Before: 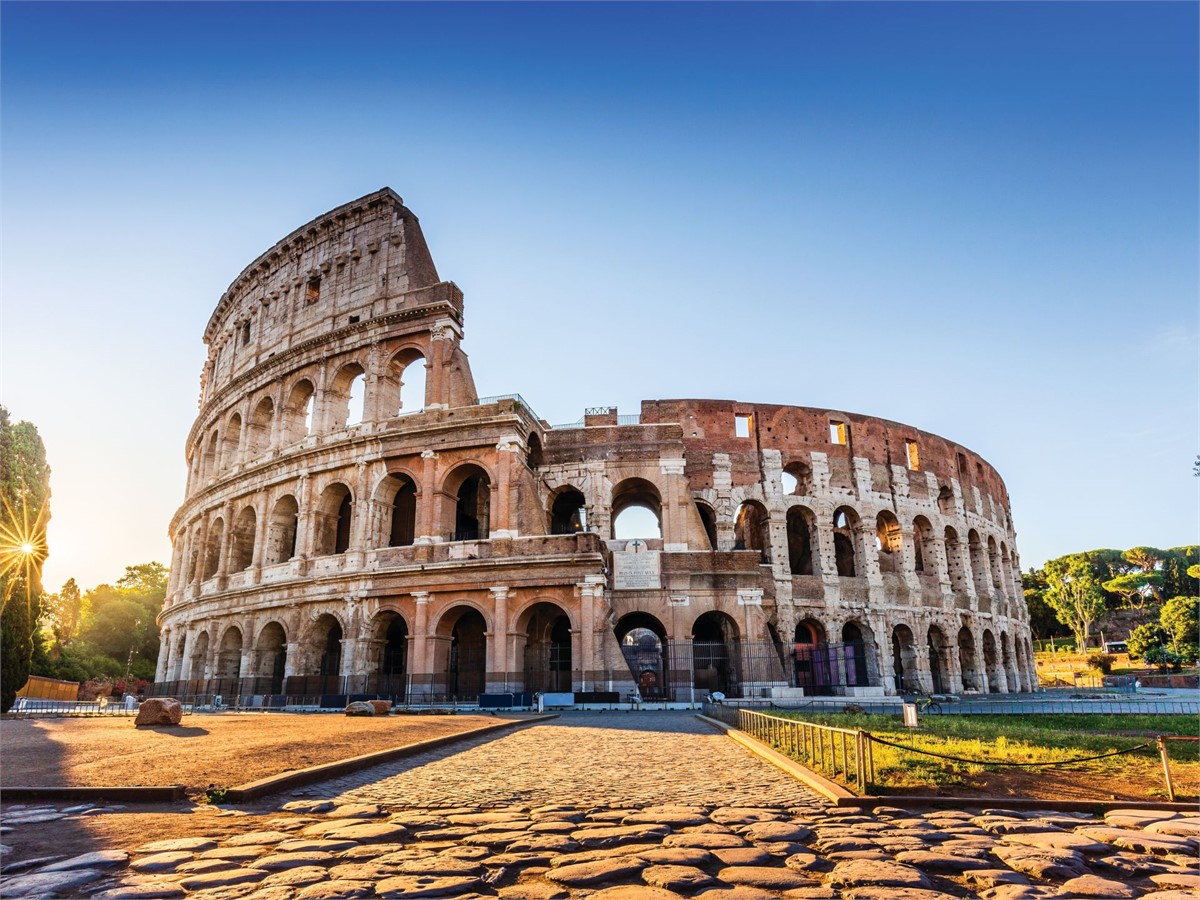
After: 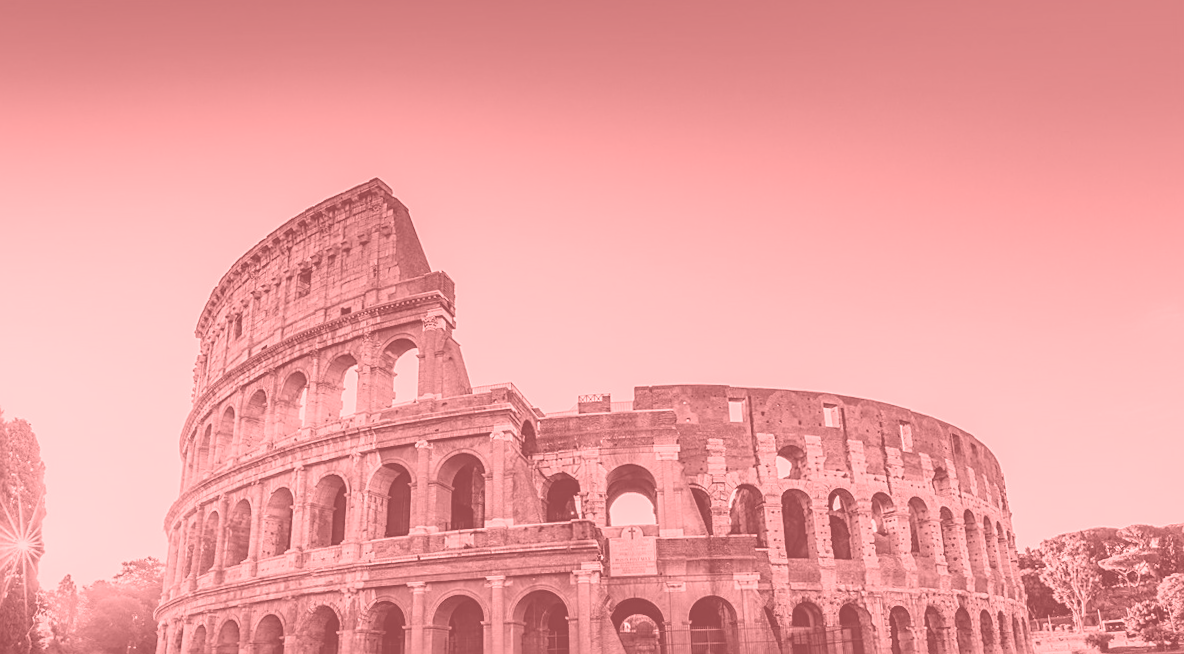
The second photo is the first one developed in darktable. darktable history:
sharpen: on, module defaults
rotate and perspective: rotation -1°, crop left 0.011, crop right 0.989, crop top 0.025, crop bottom 0.975
colorize: saturation 51%, source mix 50.67%, lightness 50.67%
crop: bottom 24.967%
exposure: exposure 0.236 EV, compensate highlight preservation false
color balance rgb: perceptual saturation grading › global saturation 34.05%, global vibrance 5.56%
